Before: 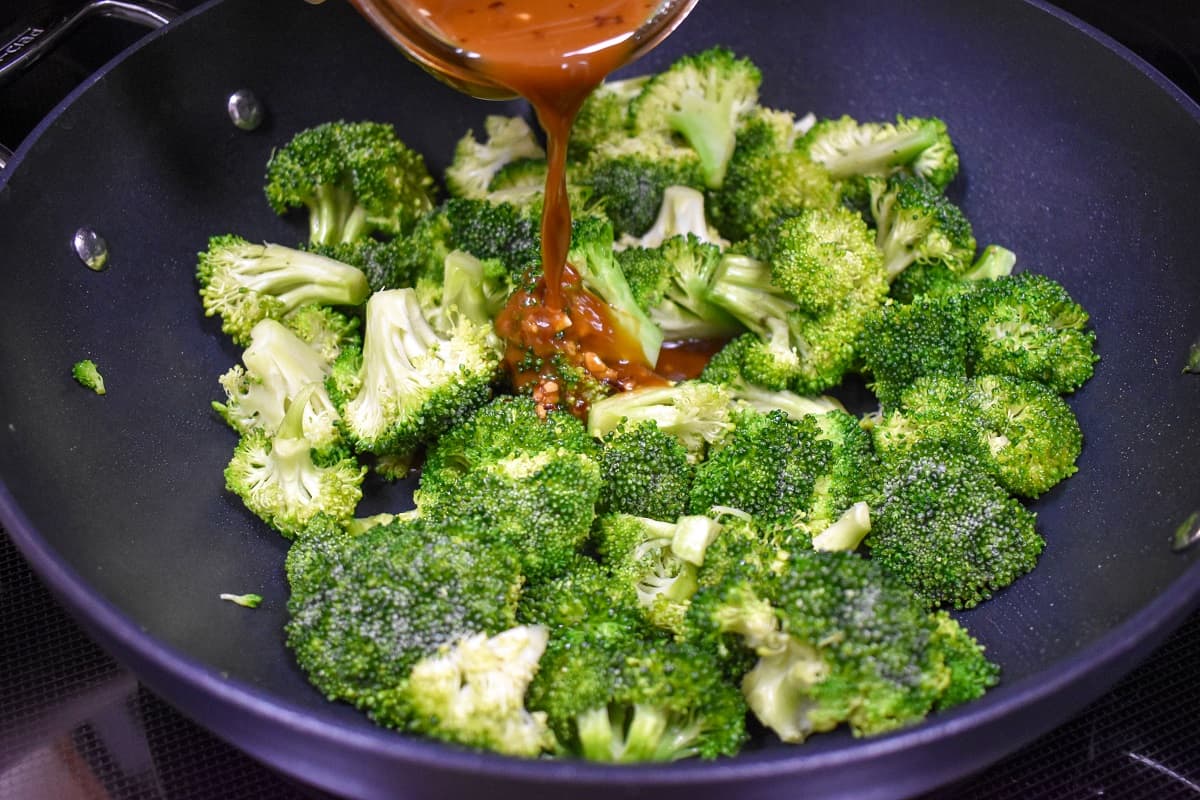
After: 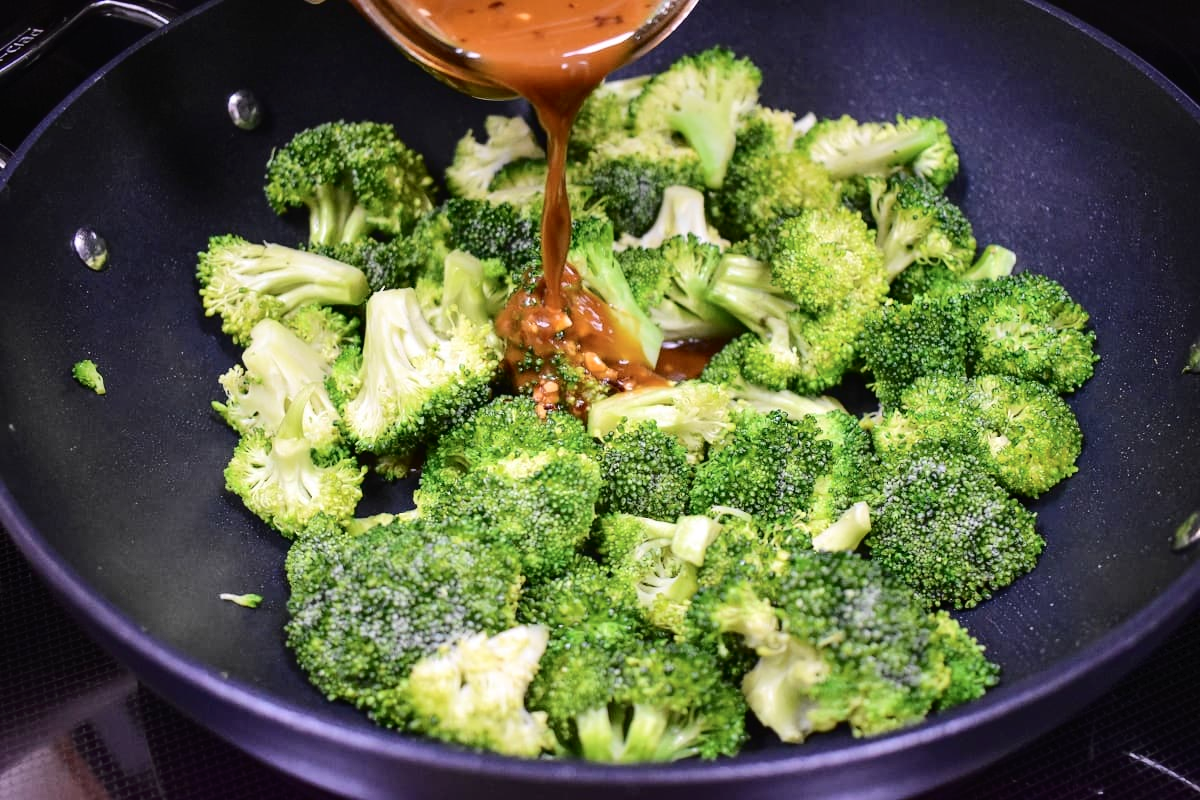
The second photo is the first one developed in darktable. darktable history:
tone curve: curves: ch0 [(0, 0) (0.003, 0.013) (0.011, 0.016) (0.025, 0.021) (0.044, 0.029) (0.069, 0.039) (0.1, 0.056) (0.136, 0.085) (0.177, 0.14) (0.224, 0.201) (0.277, 0.28) (0.335, 0.372) (0.399, 0.475) (0.468, 0.567) (0.543, 0.643) (0.623, 0.722) (0.709, 0.801) (0.801, 0.859) (0.898, 0.927) (1, 1)], color space Lab, independent channels, preserve colors none
